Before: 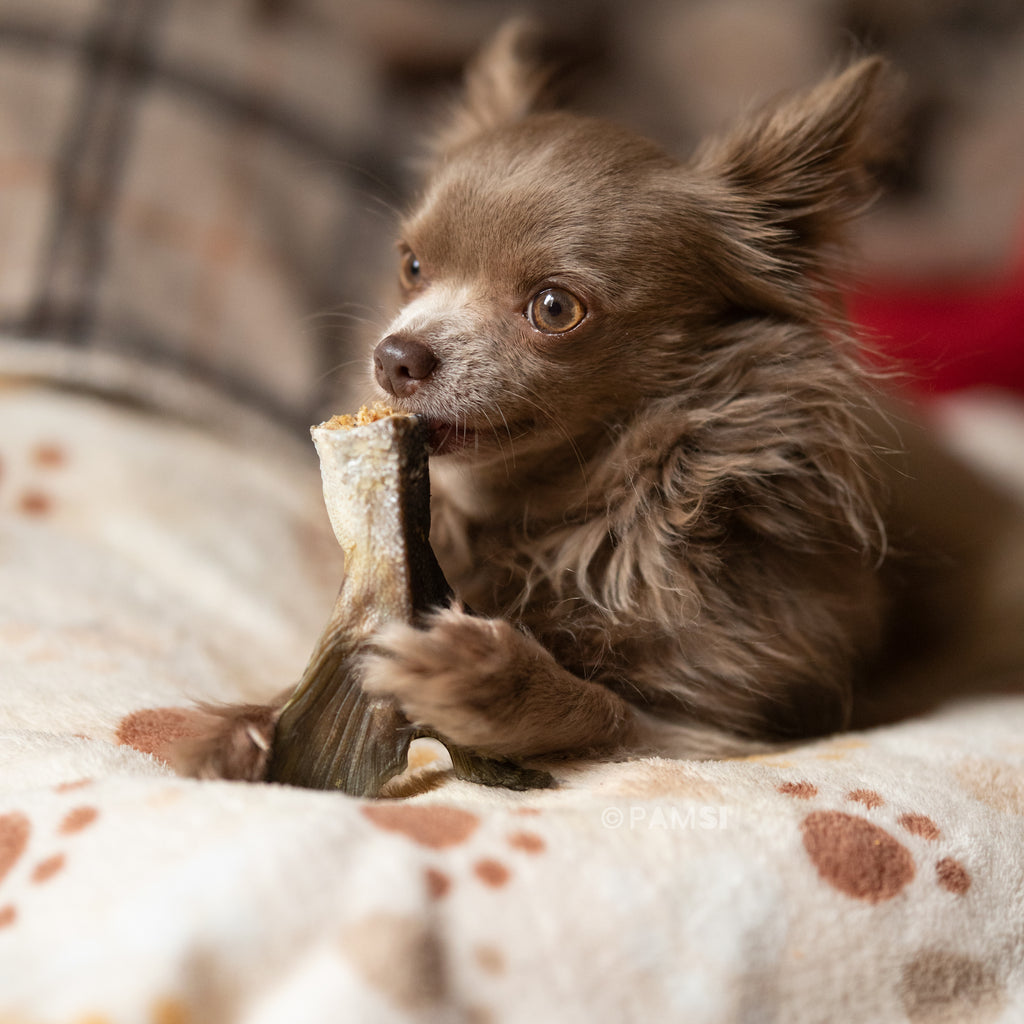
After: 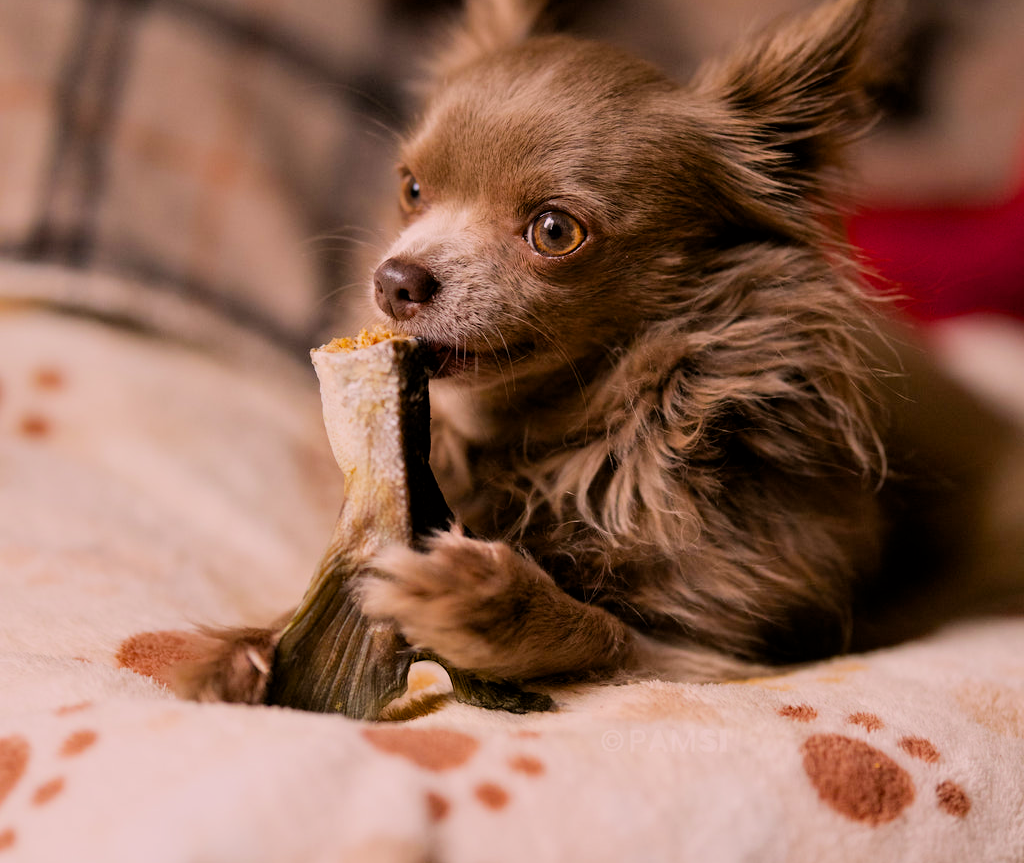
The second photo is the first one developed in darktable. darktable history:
color correction: highlights a* 14.52, highlights b* 4.69
color balance rgb: perceptual saturation grading › global saturation 25.196%, global vibrance 20%
crop: top 7.608%, bottom 8.018%
contrast equalizer: y [[0.6 ×6], [0.55 ×6], [0 ×6], [0 ×6], [0 ×6]], mix 0.316
filmic rgb: black relative exposure -7.65 EV, white relative exposure 4.56 EV, hardness 3.61
